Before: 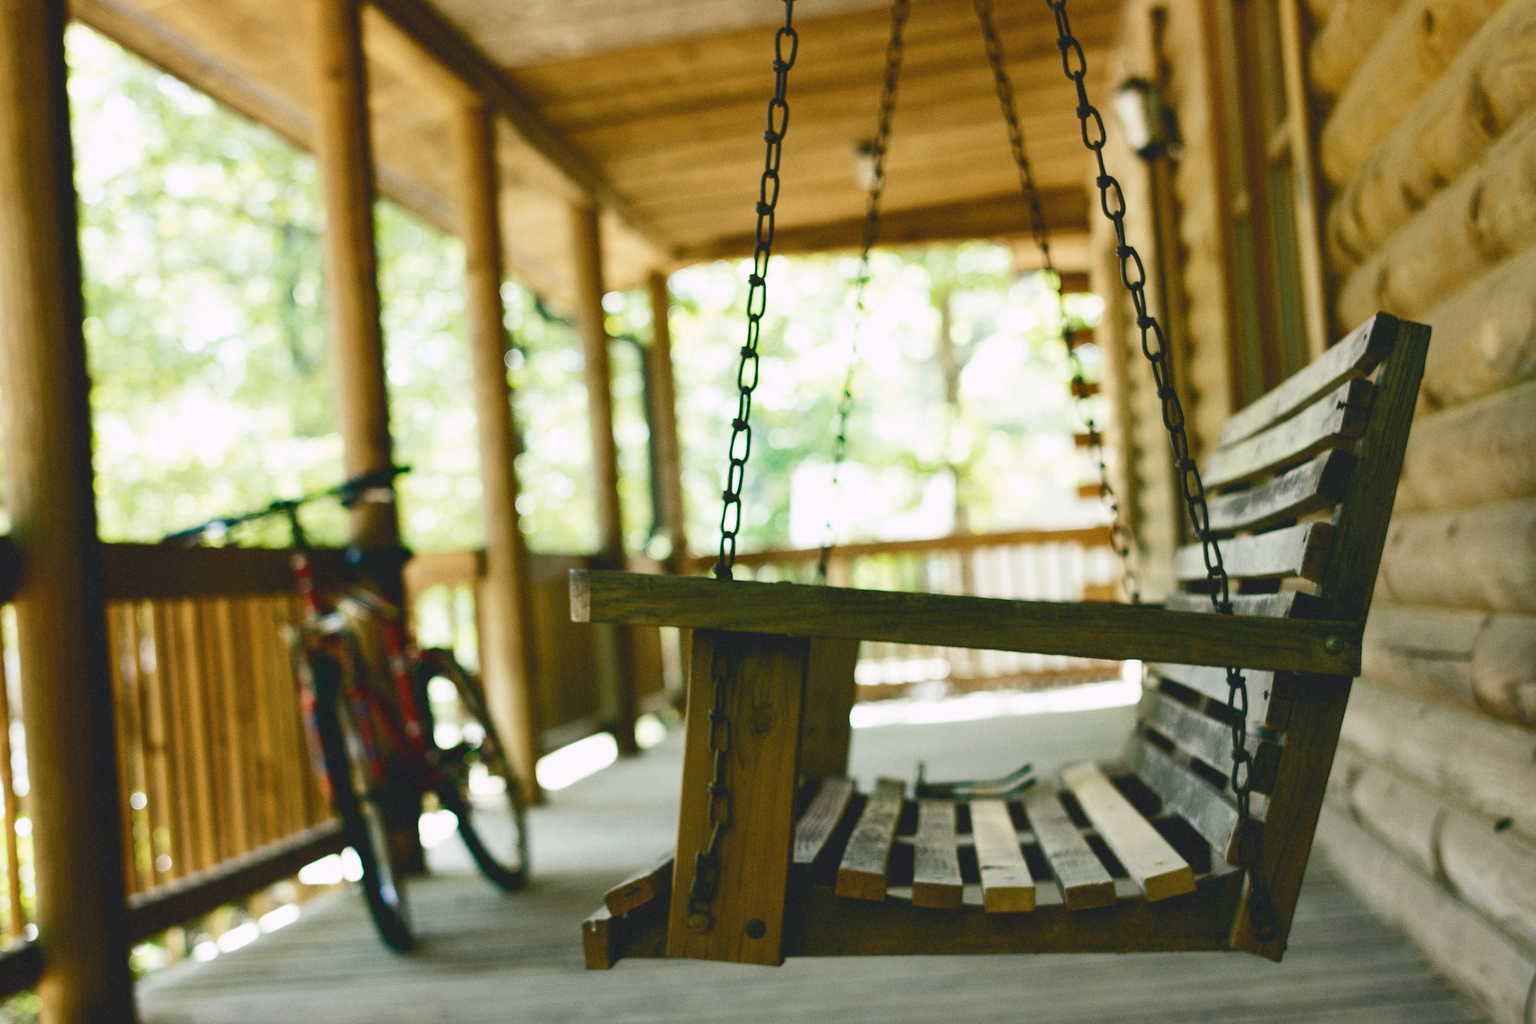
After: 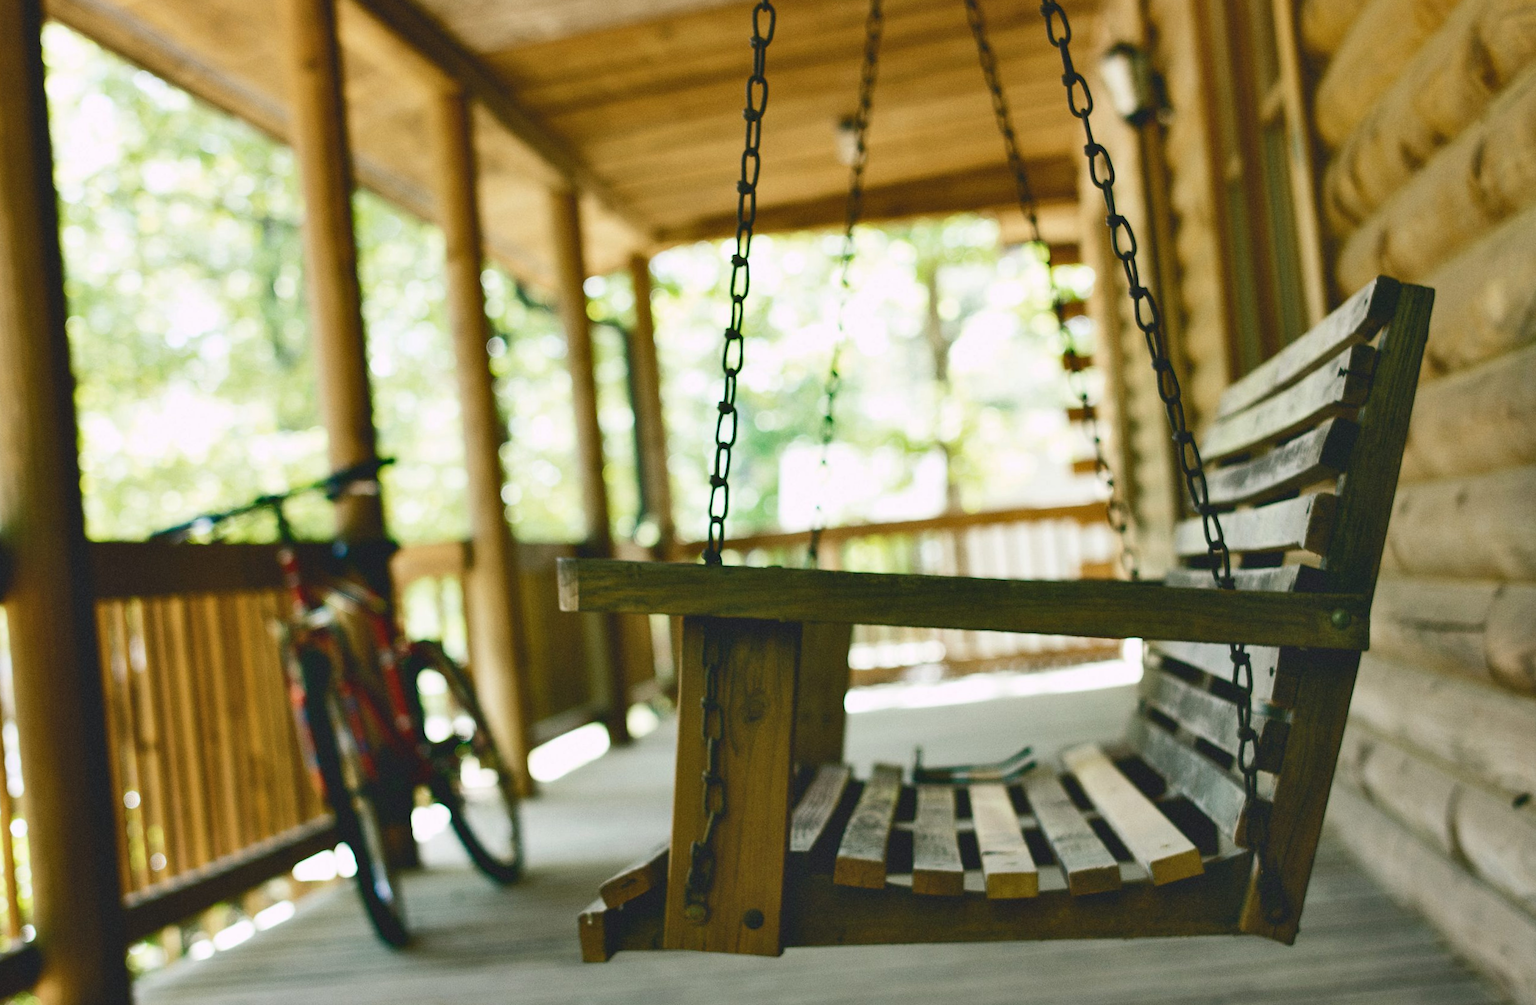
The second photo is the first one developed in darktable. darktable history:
shadows and highlights: shadows 52.34, highlights -28.23, soften with gaussian
rotate and perspective: rotation -1.32°, lens shift (horizontal) -0.031, crop left 0.015, crop right 0.985, crop top 0.047, crop bottom 0.982
